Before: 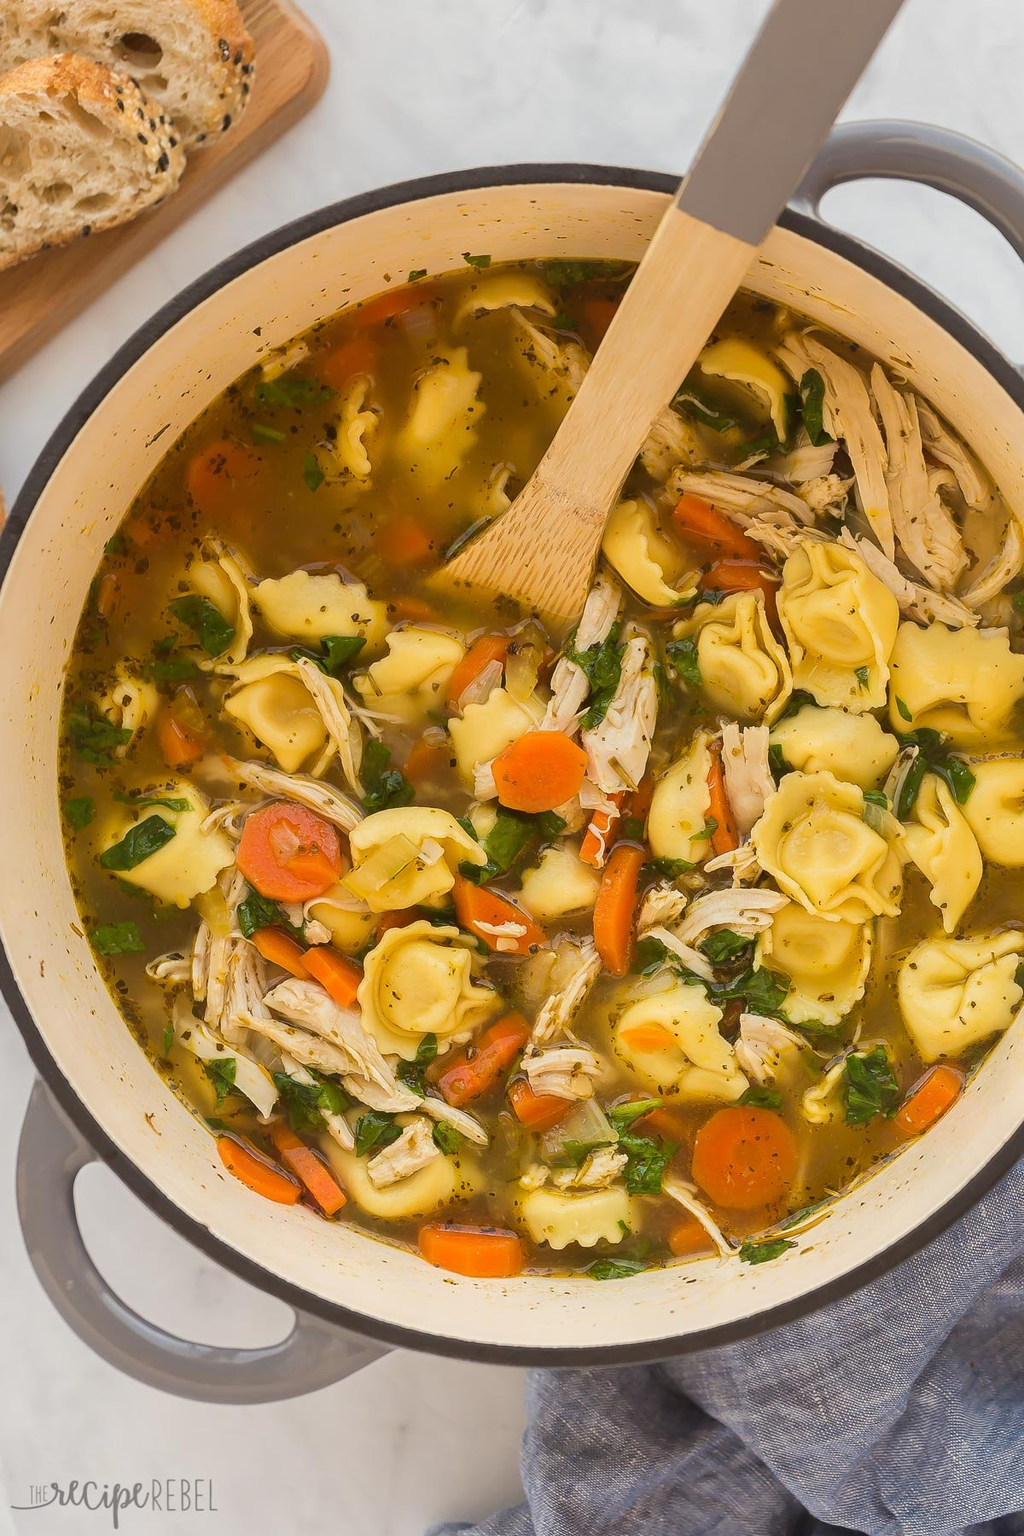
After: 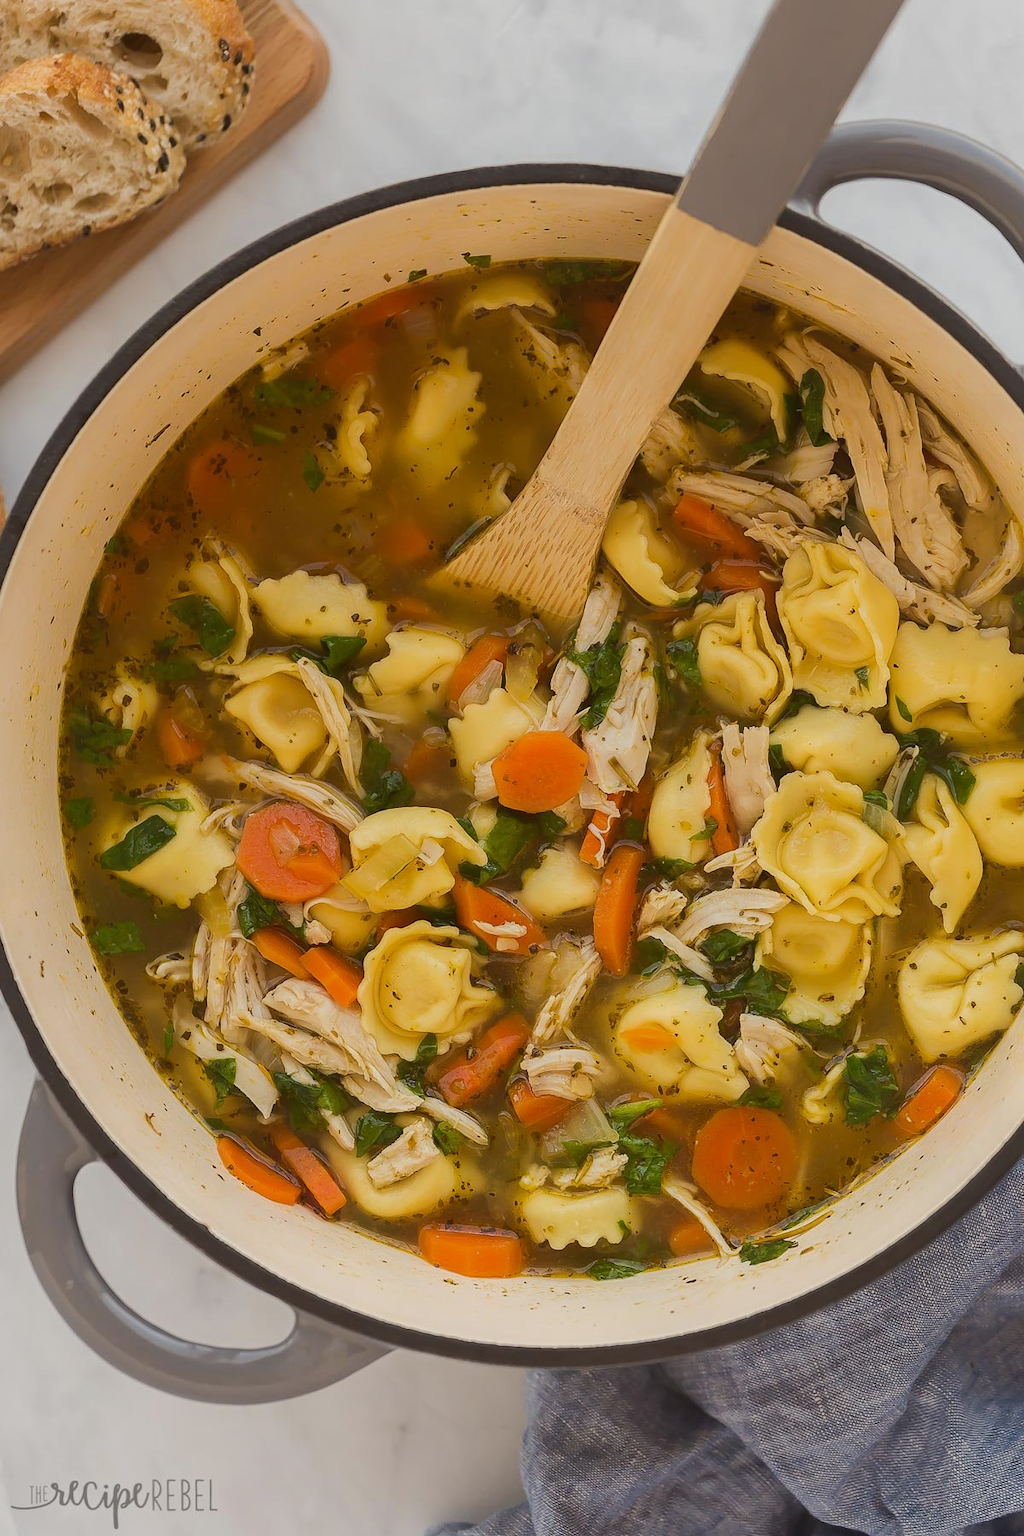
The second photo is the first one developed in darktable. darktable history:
tone equalizer: -8 EV 0.262 EV, -7 EV 0.416 EV, -6 EV 0.449 EV, -5 EV 0.266 EV, -3 EV -0.244 EV, -2 EV -0.428 EV, -1 EV -0.436 EV, +0 EV -0.281 EV
